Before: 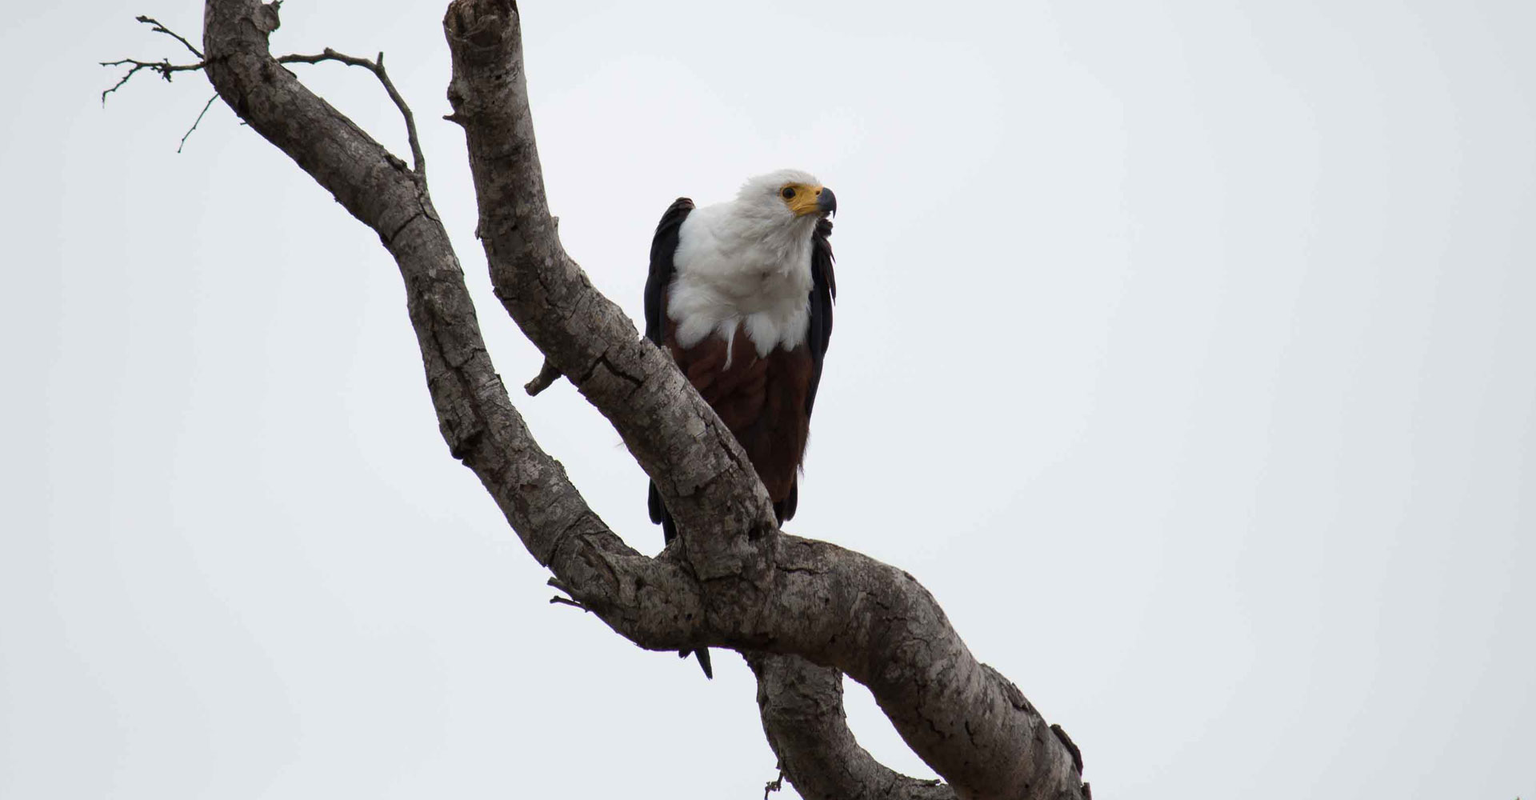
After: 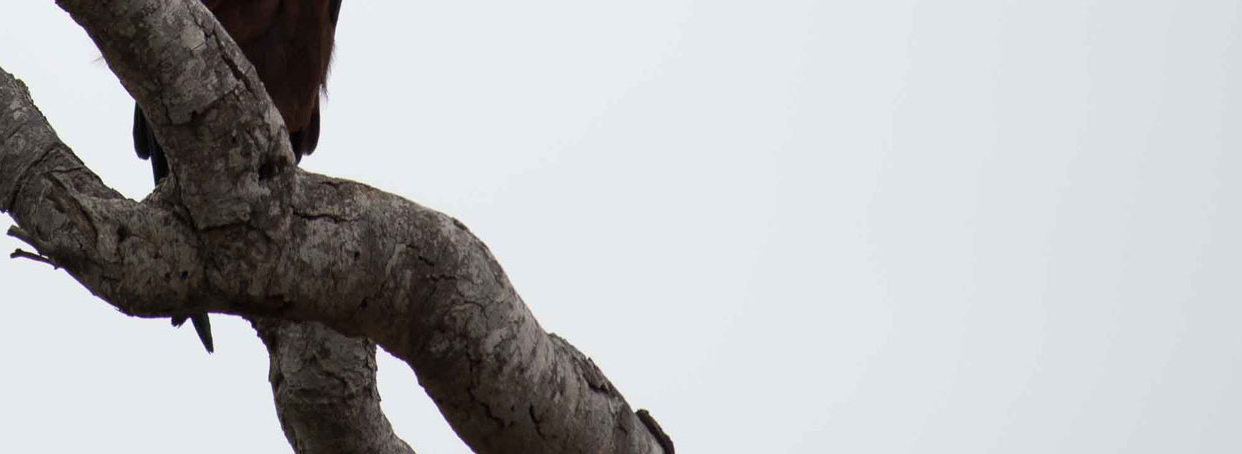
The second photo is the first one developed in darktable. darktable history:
crop and rotate: left 35.269%, top 49.653%, bottom 4.876%
